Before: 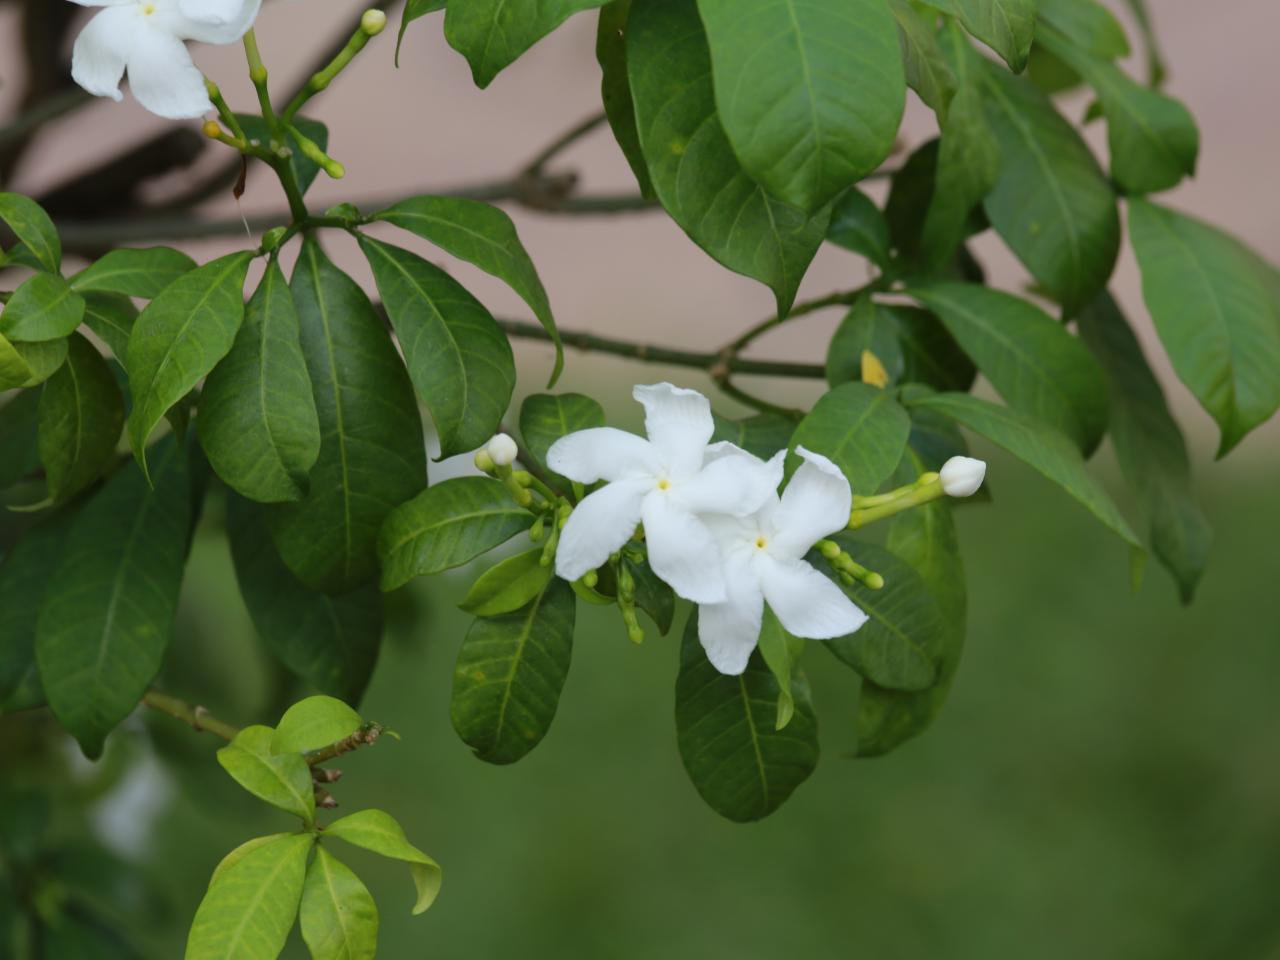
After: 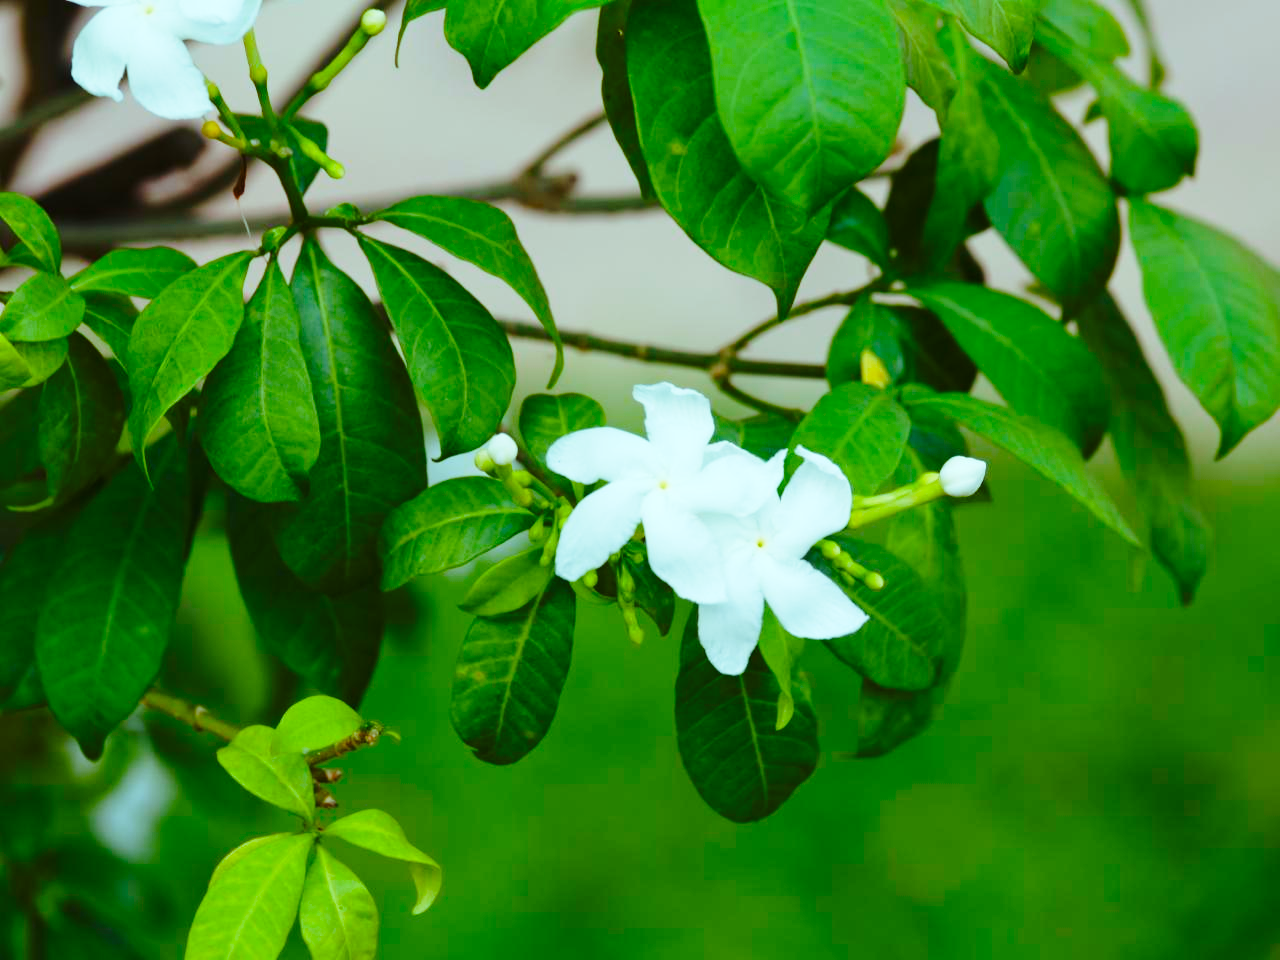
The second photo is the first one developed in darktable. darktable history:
base curve: curves: ch0 [(0, 0) (0.028, 0.03) (0.121, 0.232) (0.46, 0.748) (0.859, 0.968) (1, 1)], preserve colors none
color balance rgb: highlights gain › chroma 5.324%, highlights gain › hue 198.37°, perceptual saturation grading › global saturation 20%, perceptual saturation grading › highlights -25.329%, perceptual saturation grading › shadows 50.244%, global vibrance 15.083%
